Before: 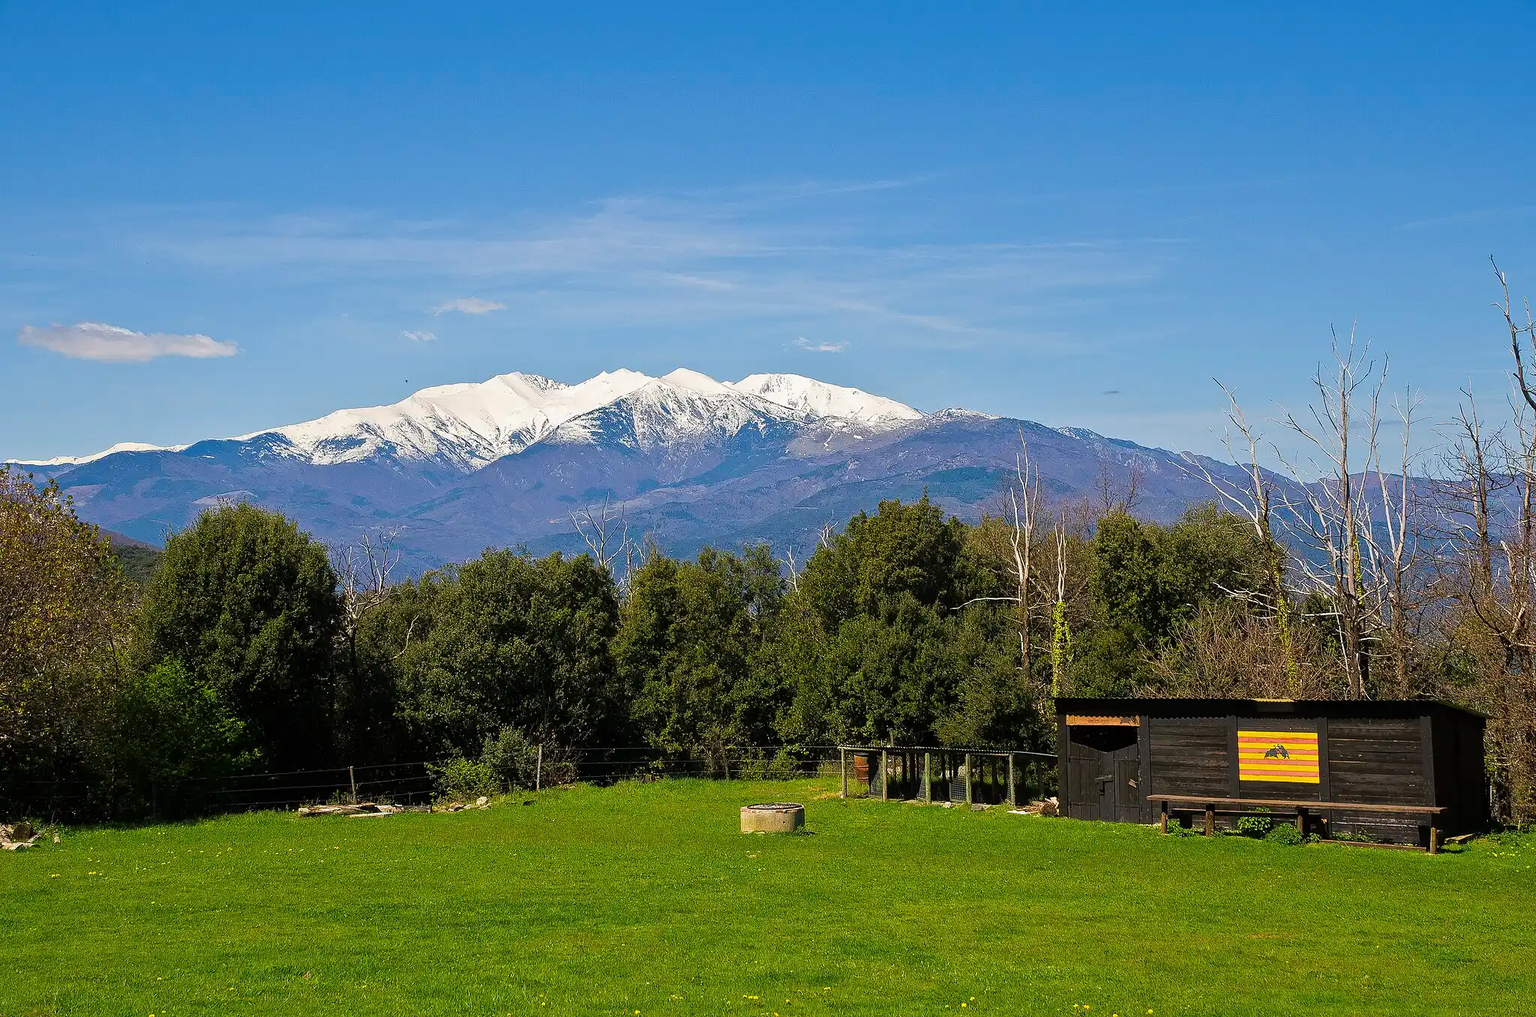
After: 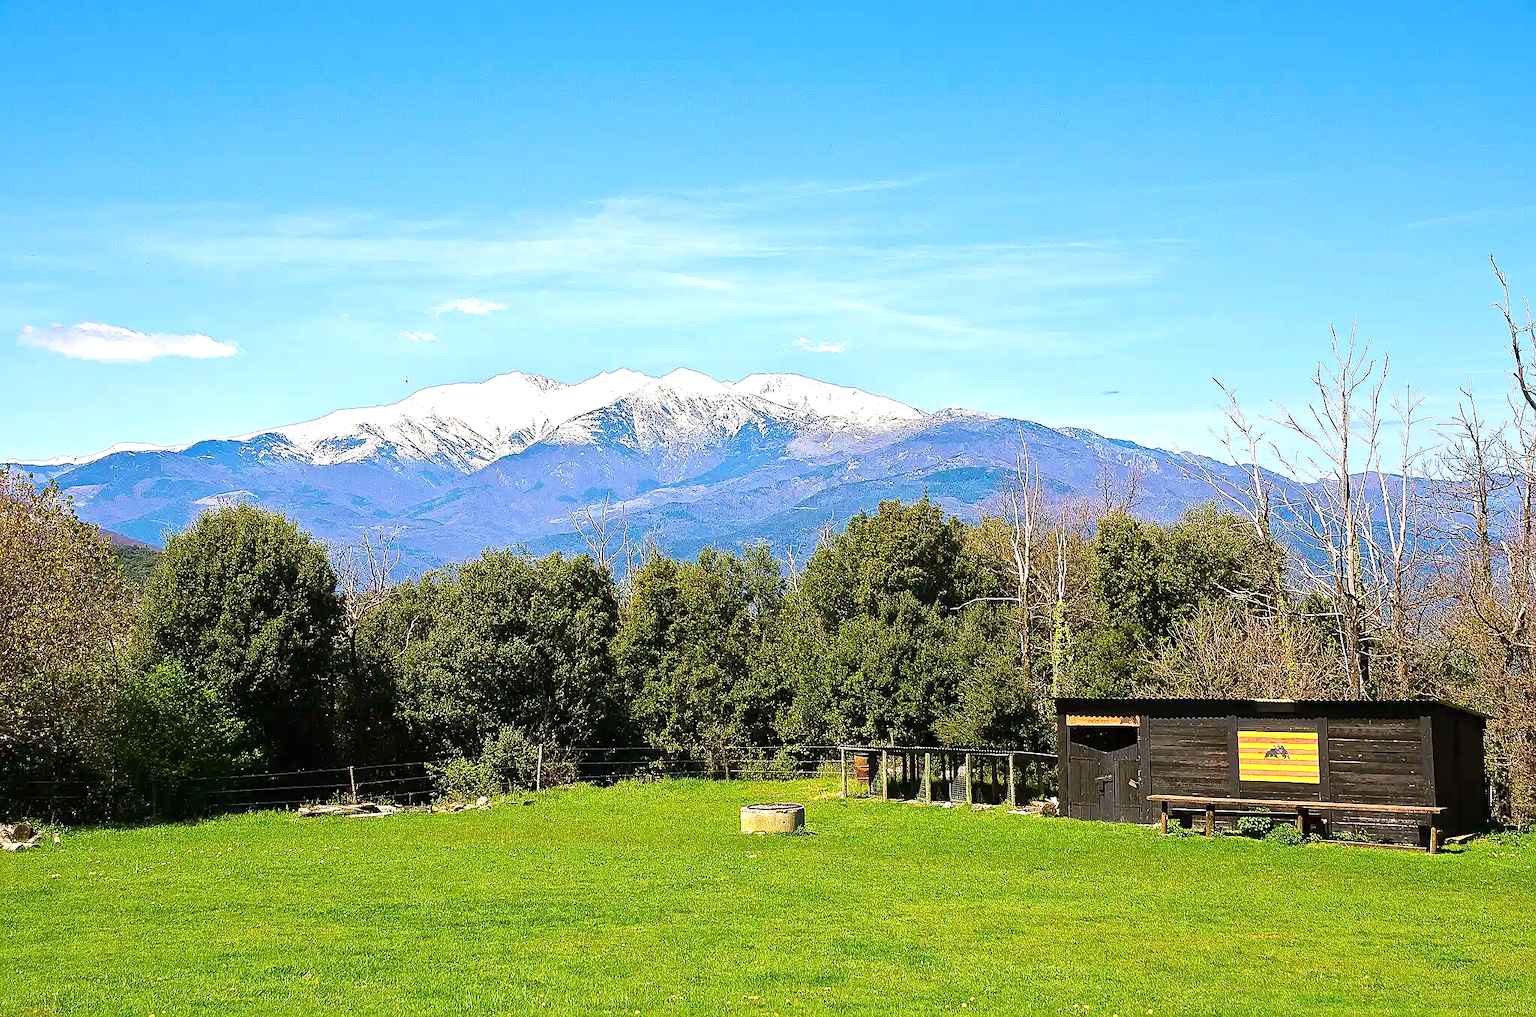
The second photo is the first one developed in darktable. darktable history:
exposure: black level correction 0, exposure 1.106 EV, compensate exposure bias true, compensate highlight preservation false
sharpen: on, module defaults
velvia: on, module defaults
